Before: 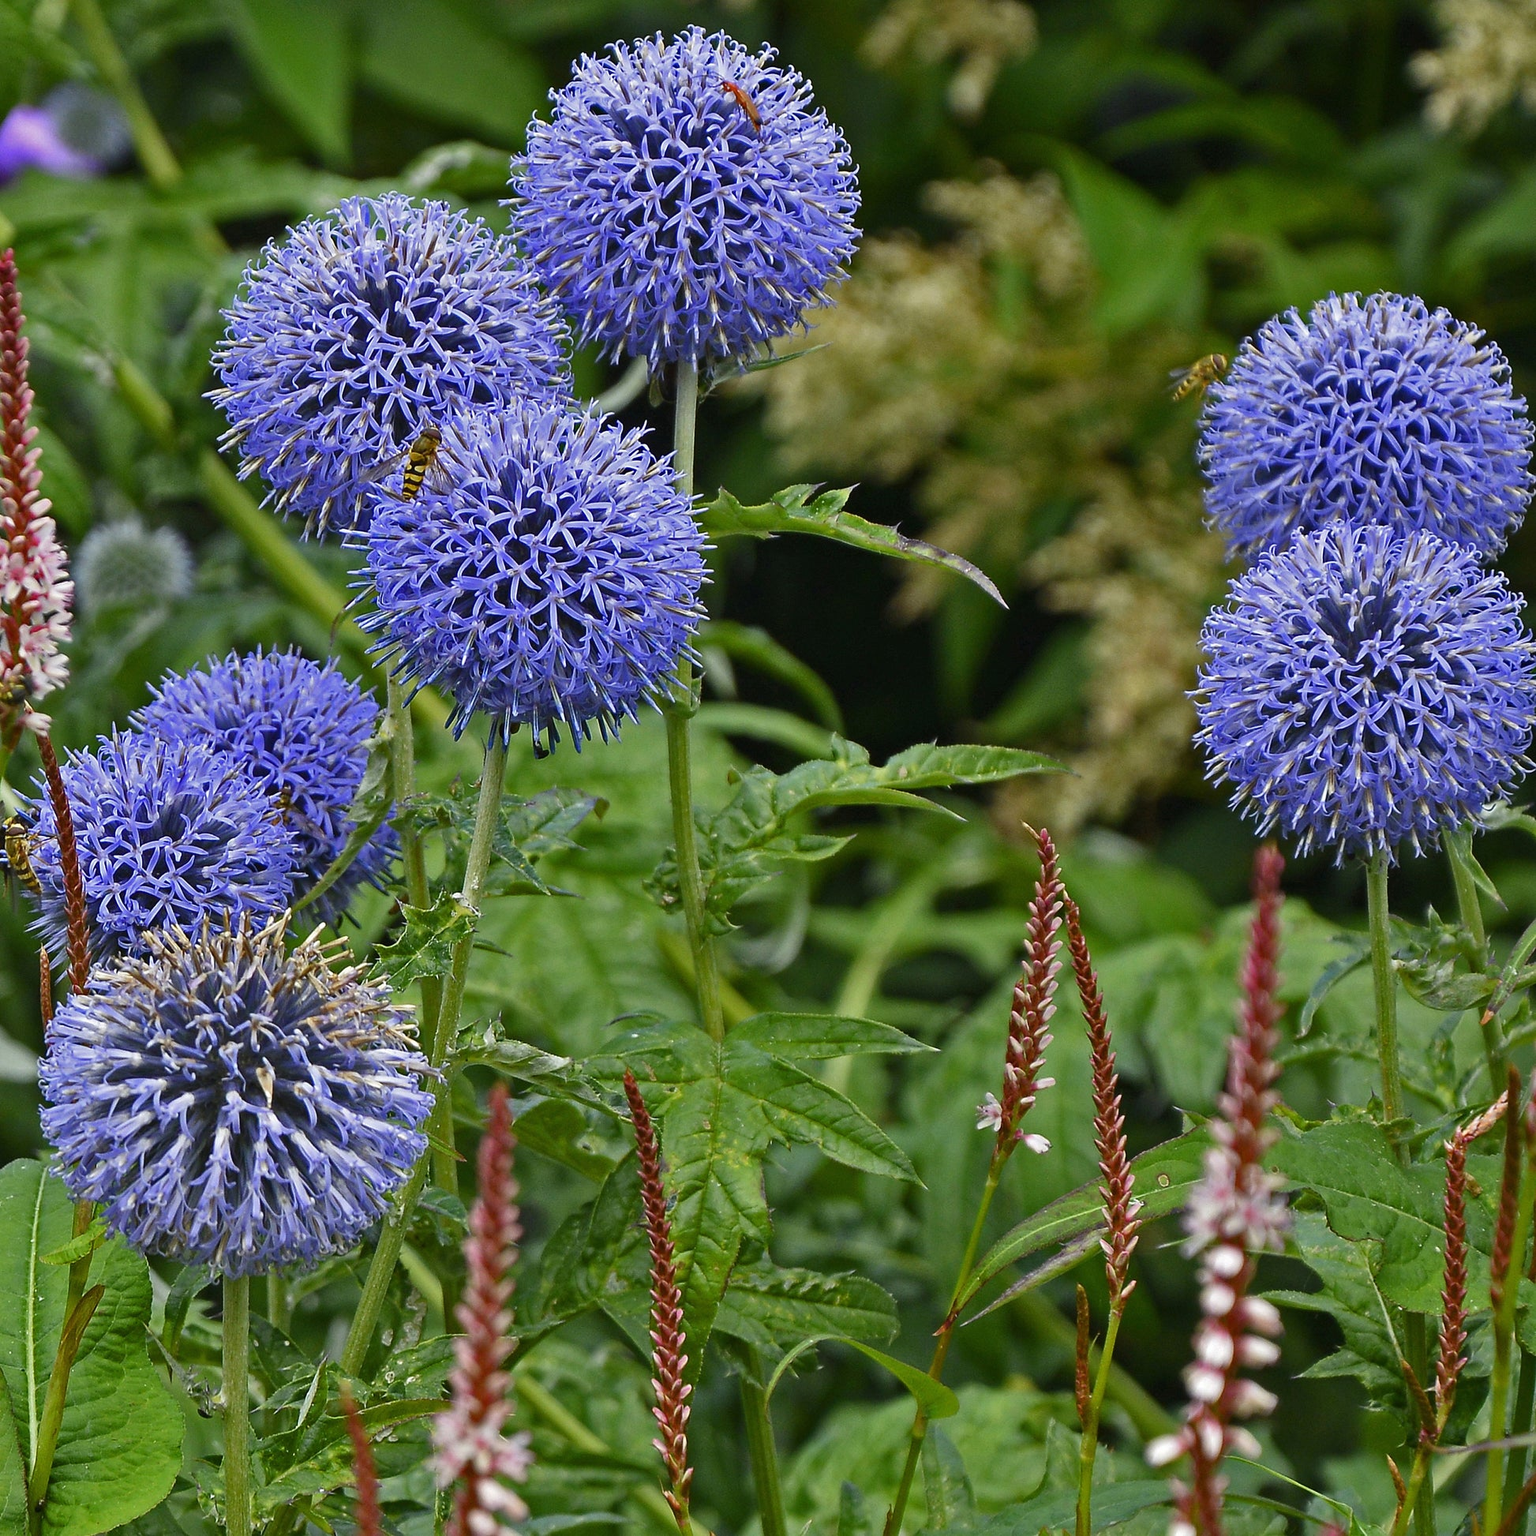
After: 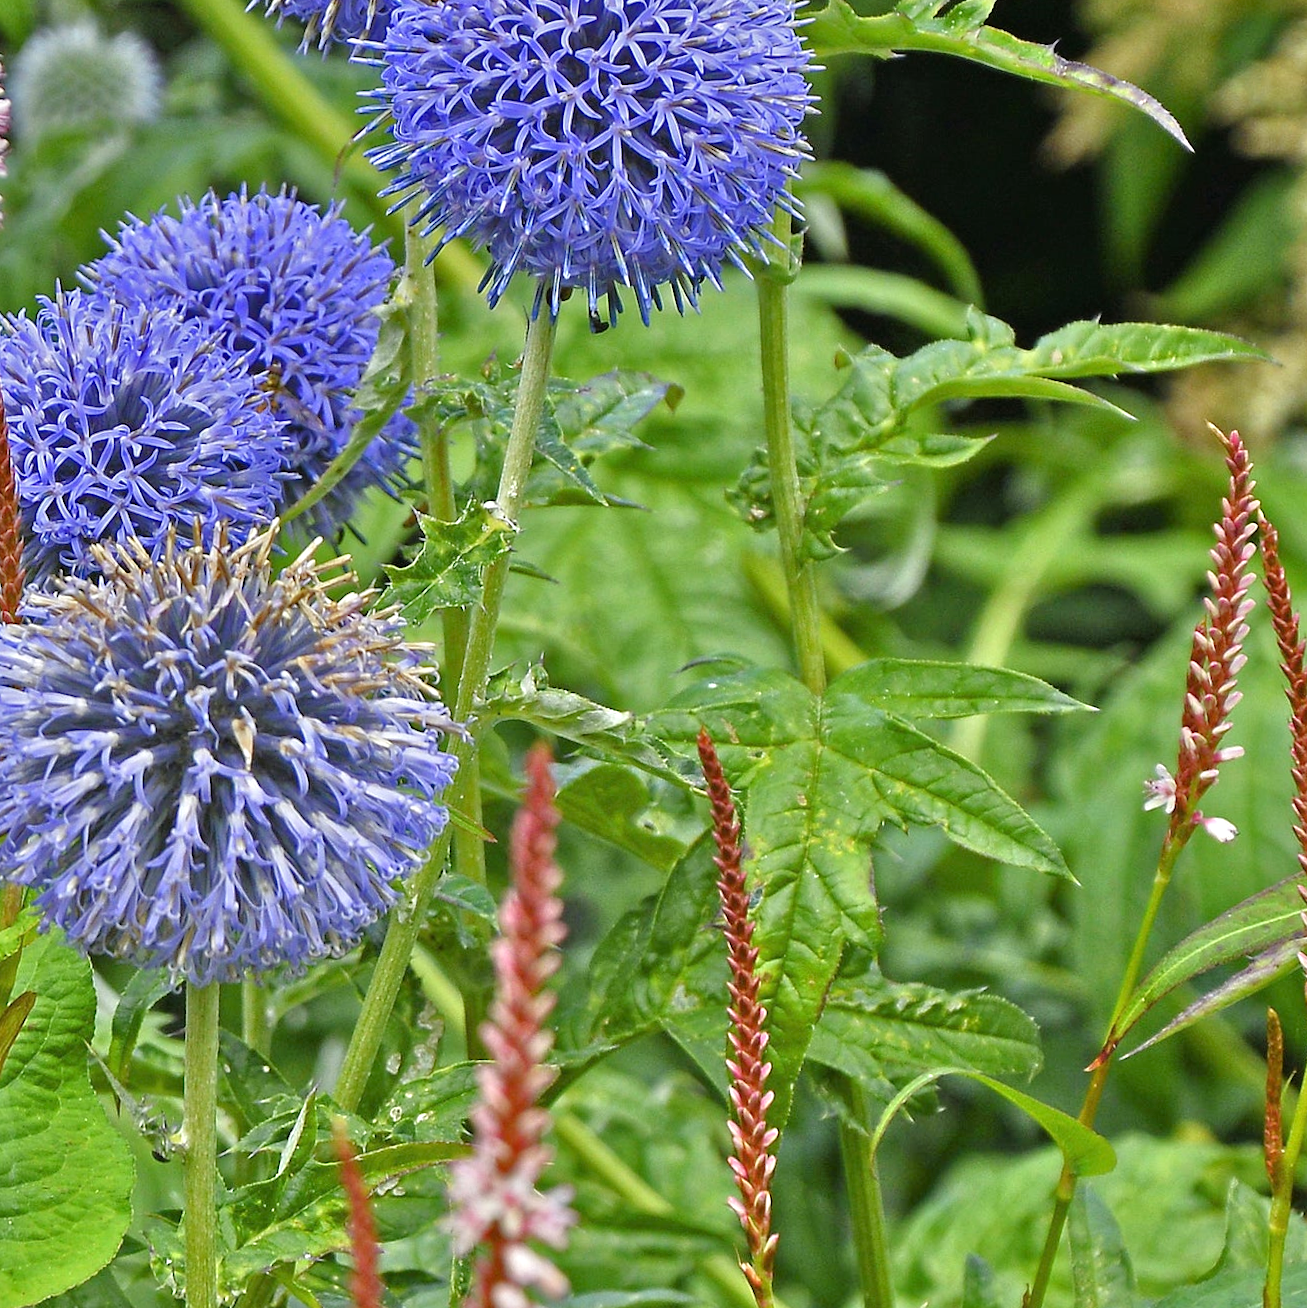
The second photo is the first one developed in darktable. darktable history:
tone equalizer: -7 EV 0.15 EV, -6 EV 0.6 EV, -5 EV 1.15 EV, -4 EV 1.33 EV, -3 EV 1.15 EV, -2 EV 0.6 EV, -1 EV 0.15 EV, mask exposure compensation -0.5 EV
crop and rotate: angle -0.82°, left 3.85%, top 31.828%, right 27.992%
white balance: emerald 1
